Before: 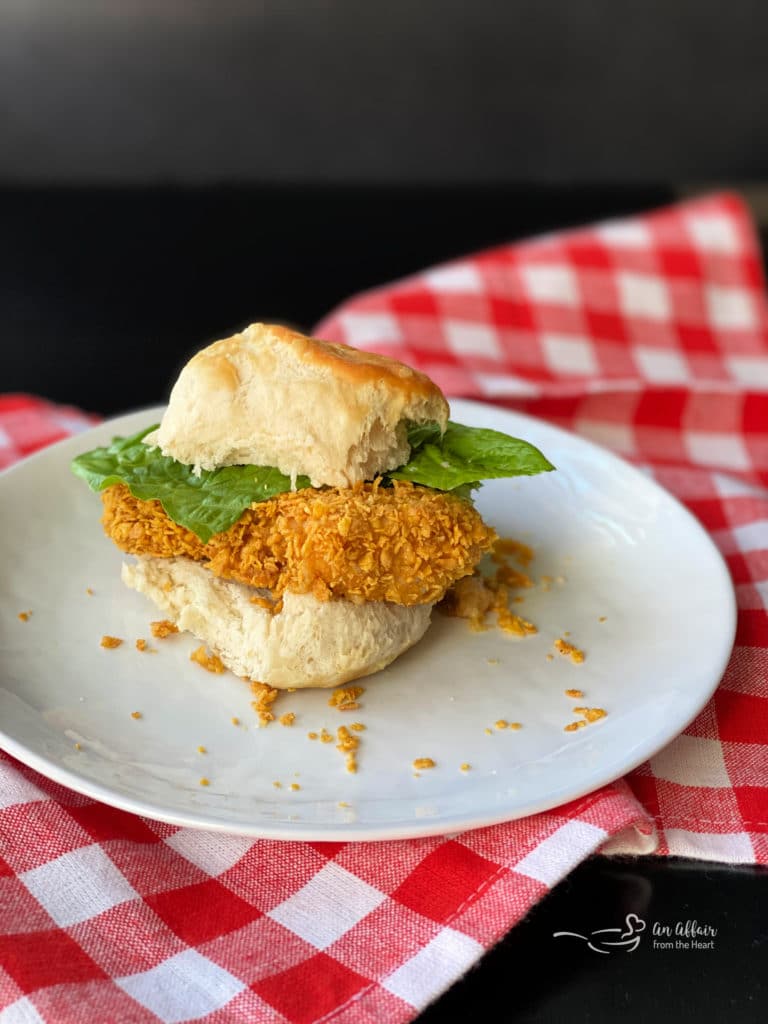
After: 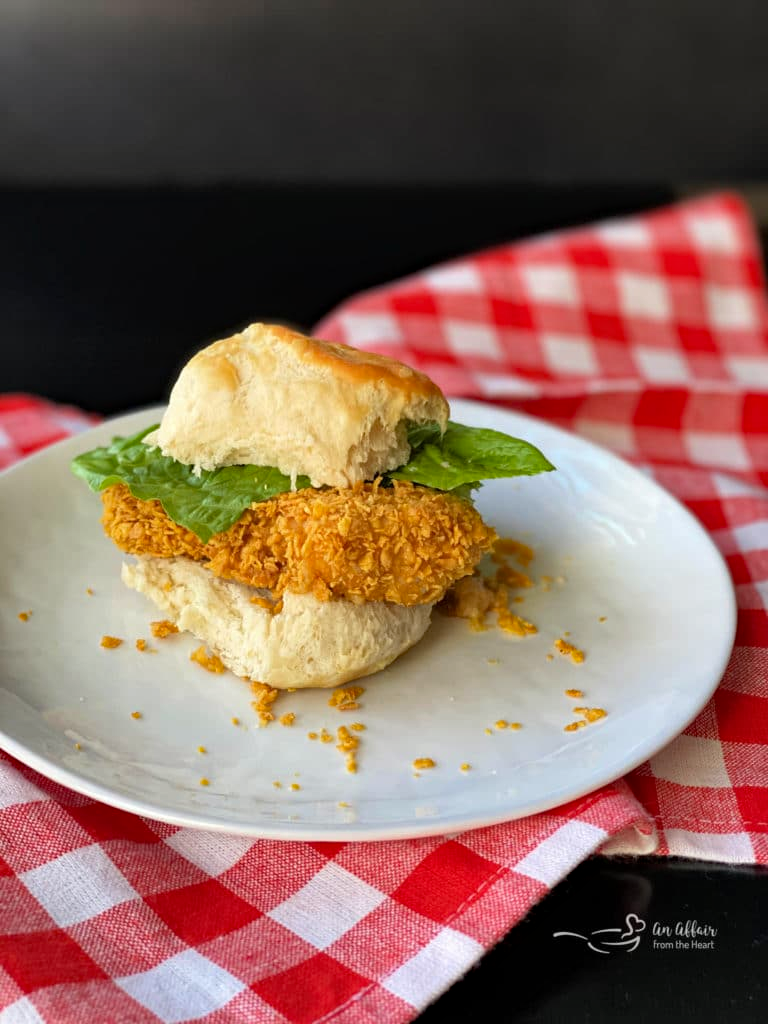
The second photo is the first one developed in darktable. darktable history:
color zones: mix -62.47%
haze removal: compatibility mode true, adaptive false
